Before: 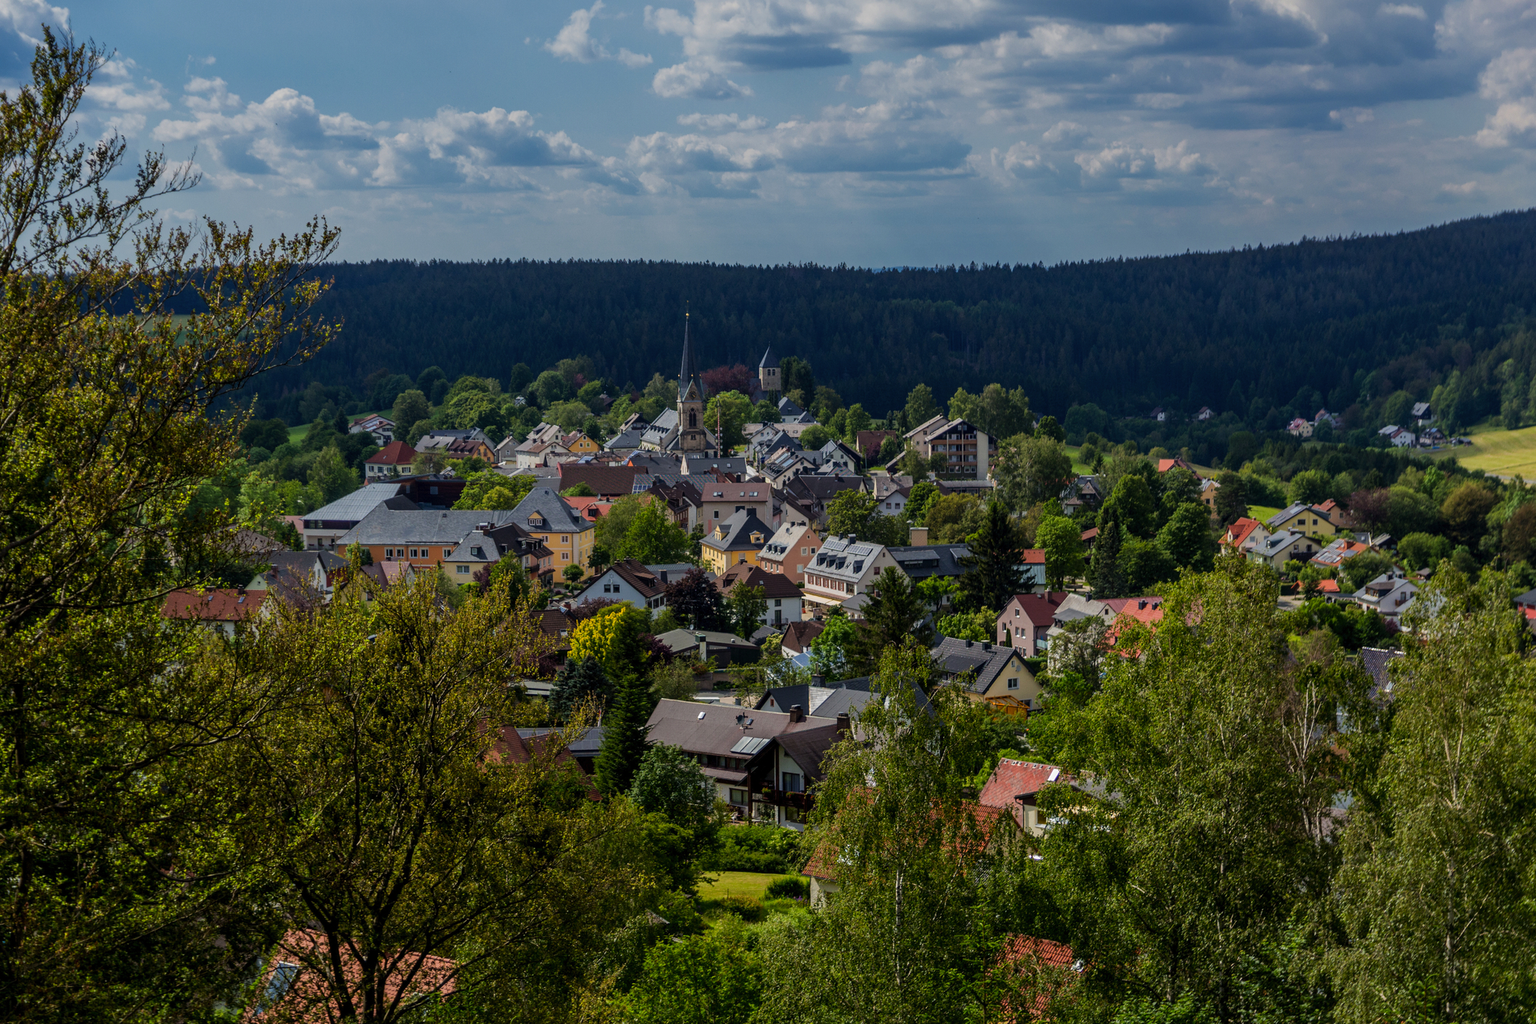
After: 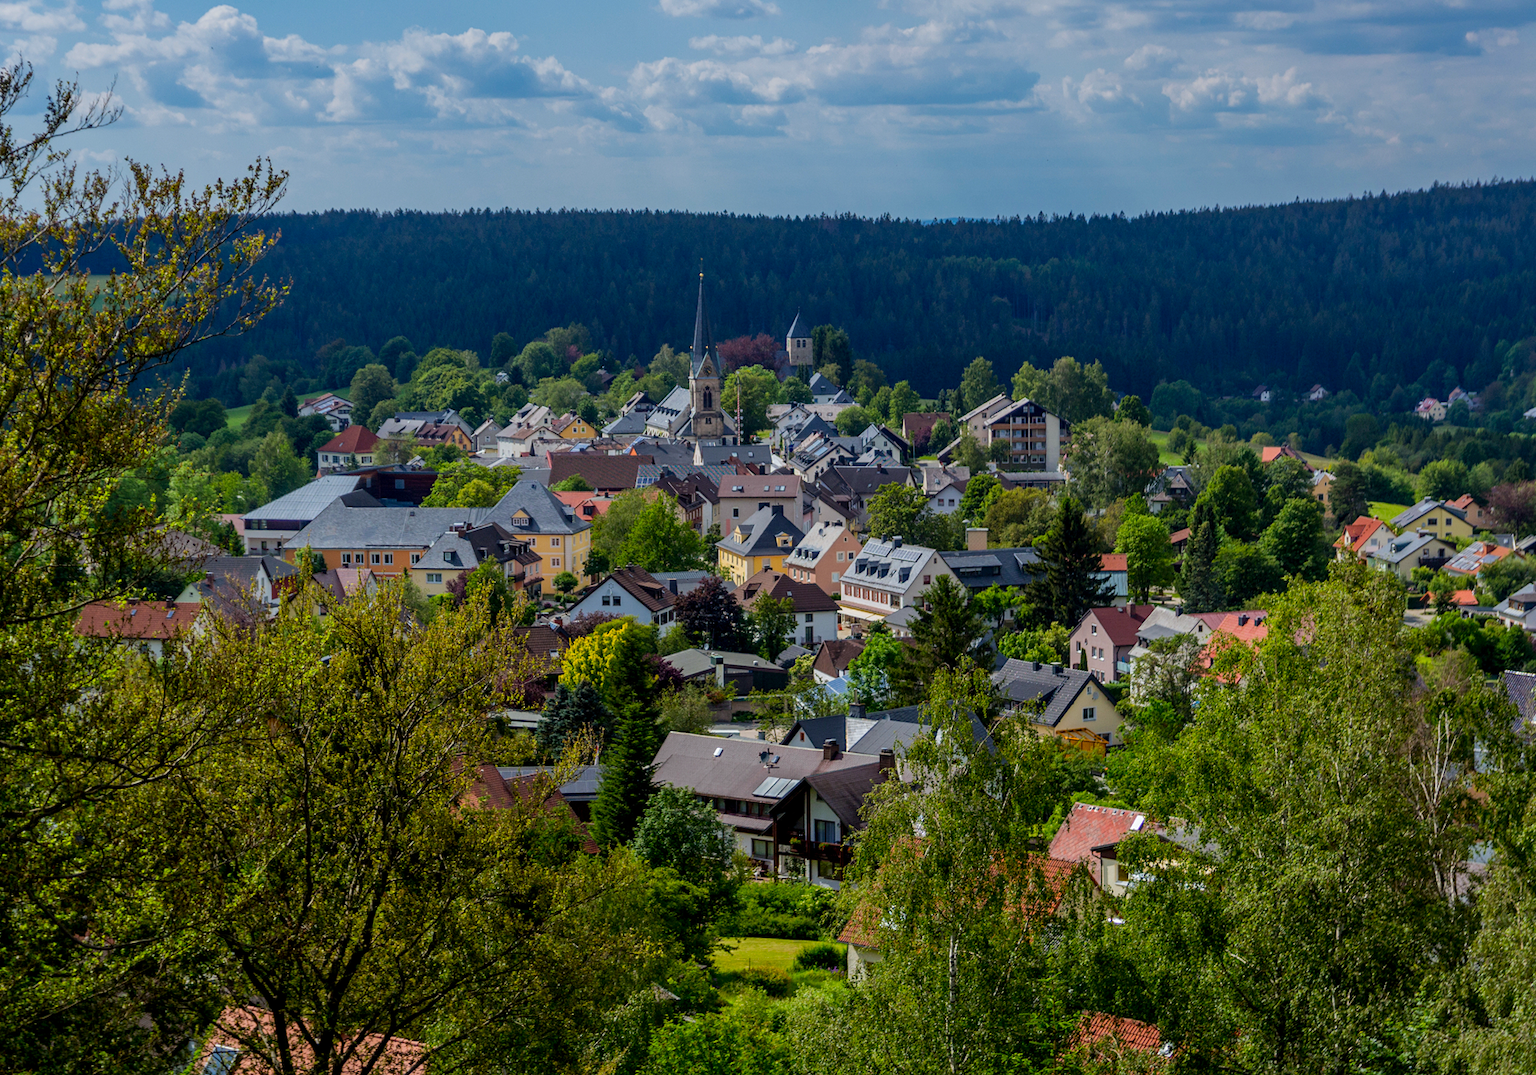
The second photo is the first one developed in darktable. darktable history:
contrast brightness saturation: saturation 0.18
white balance: red 0.967, blue 1.049
crop: left 6.446%, top 8.188%, right 9.538%, bottom 3.548%
split-toning: shadows › saturation 0.61, highlights › saturation 0.58, balance -28.74, compress 87.36%
